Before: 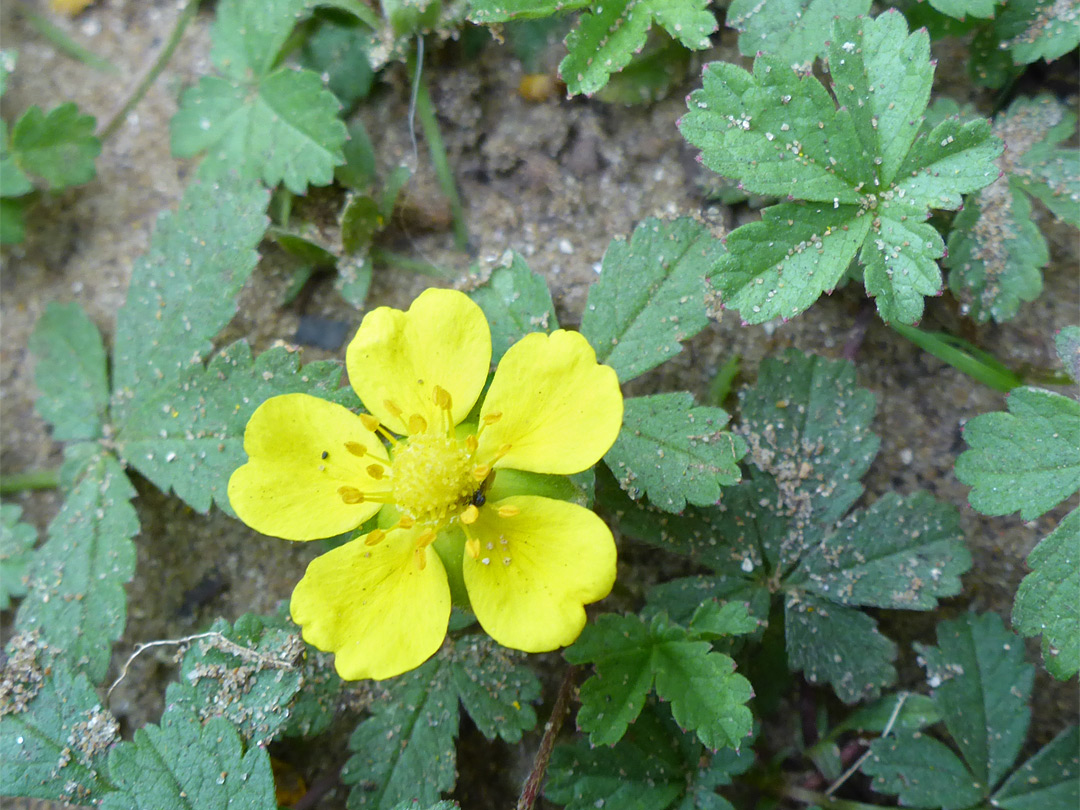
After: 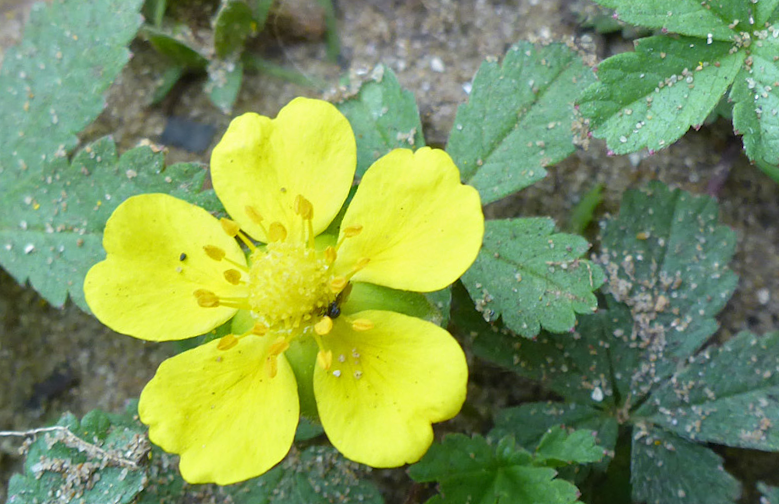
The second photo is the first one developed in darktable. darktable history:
crop and rotate: angle -3.75°, left 9.757%, top 20.449%, right 11.916%, bottom 12.039%
